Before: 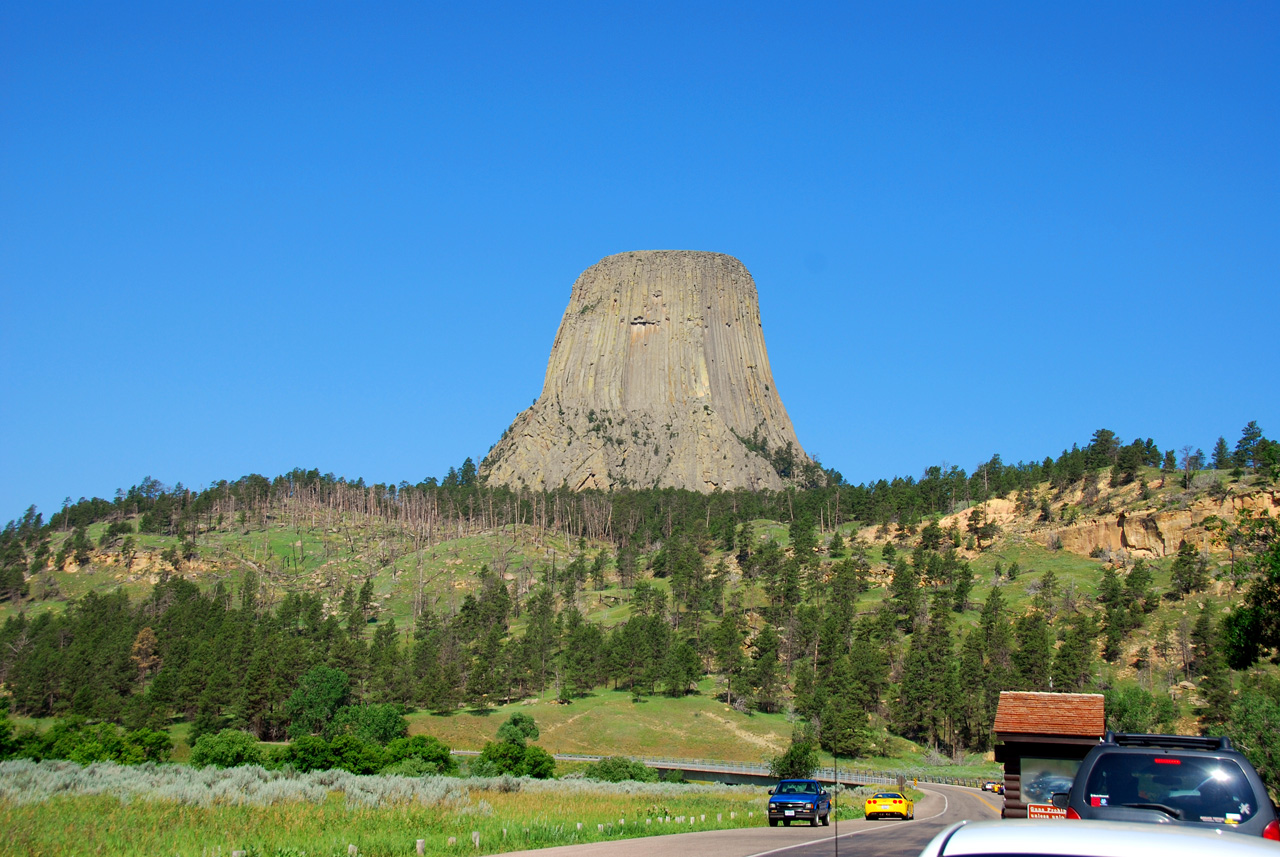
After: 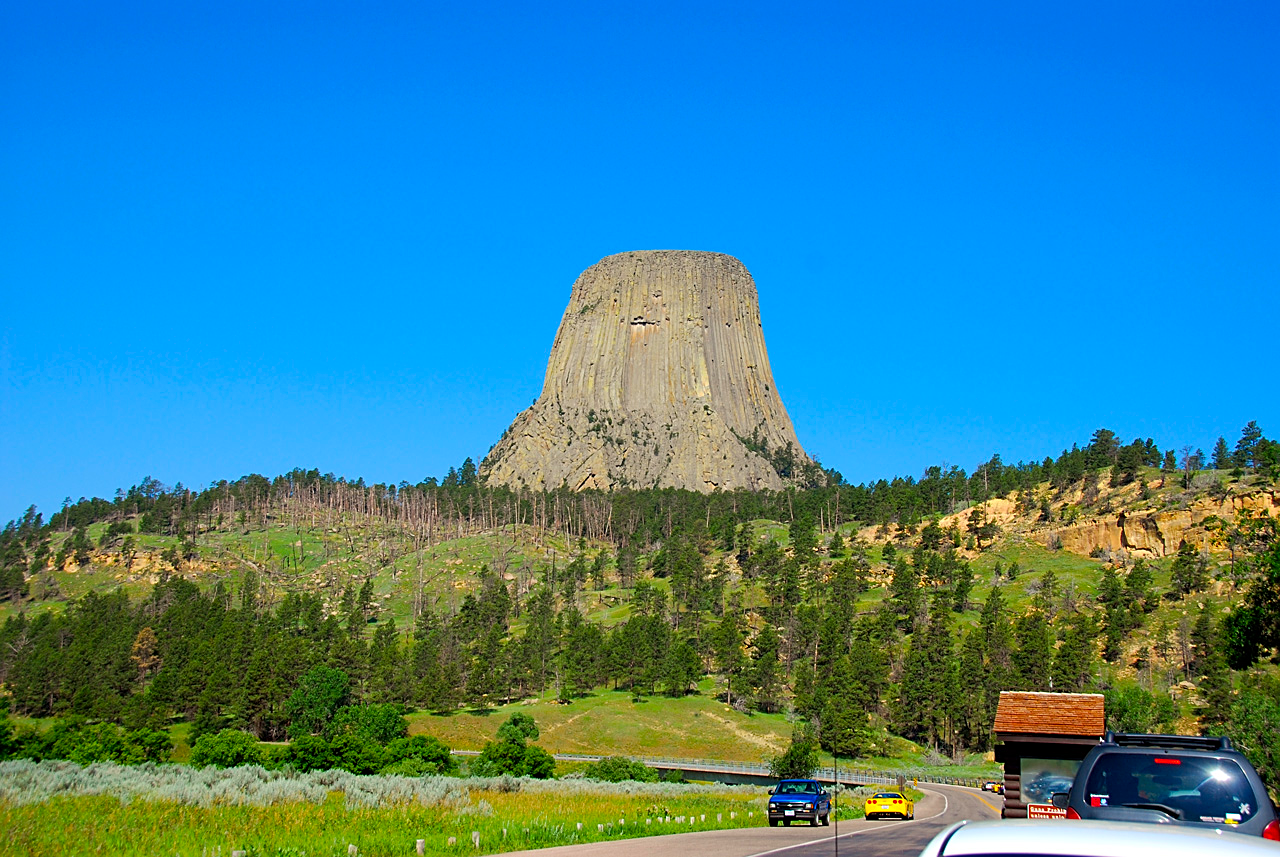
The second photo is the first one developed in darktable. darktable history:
sharpen: on, module defaults
color balance rgb: linear chroma grading › global chroma 8.33%, perceptual saturation grading › global saturation 18.52%, global vibrance 7.87%
